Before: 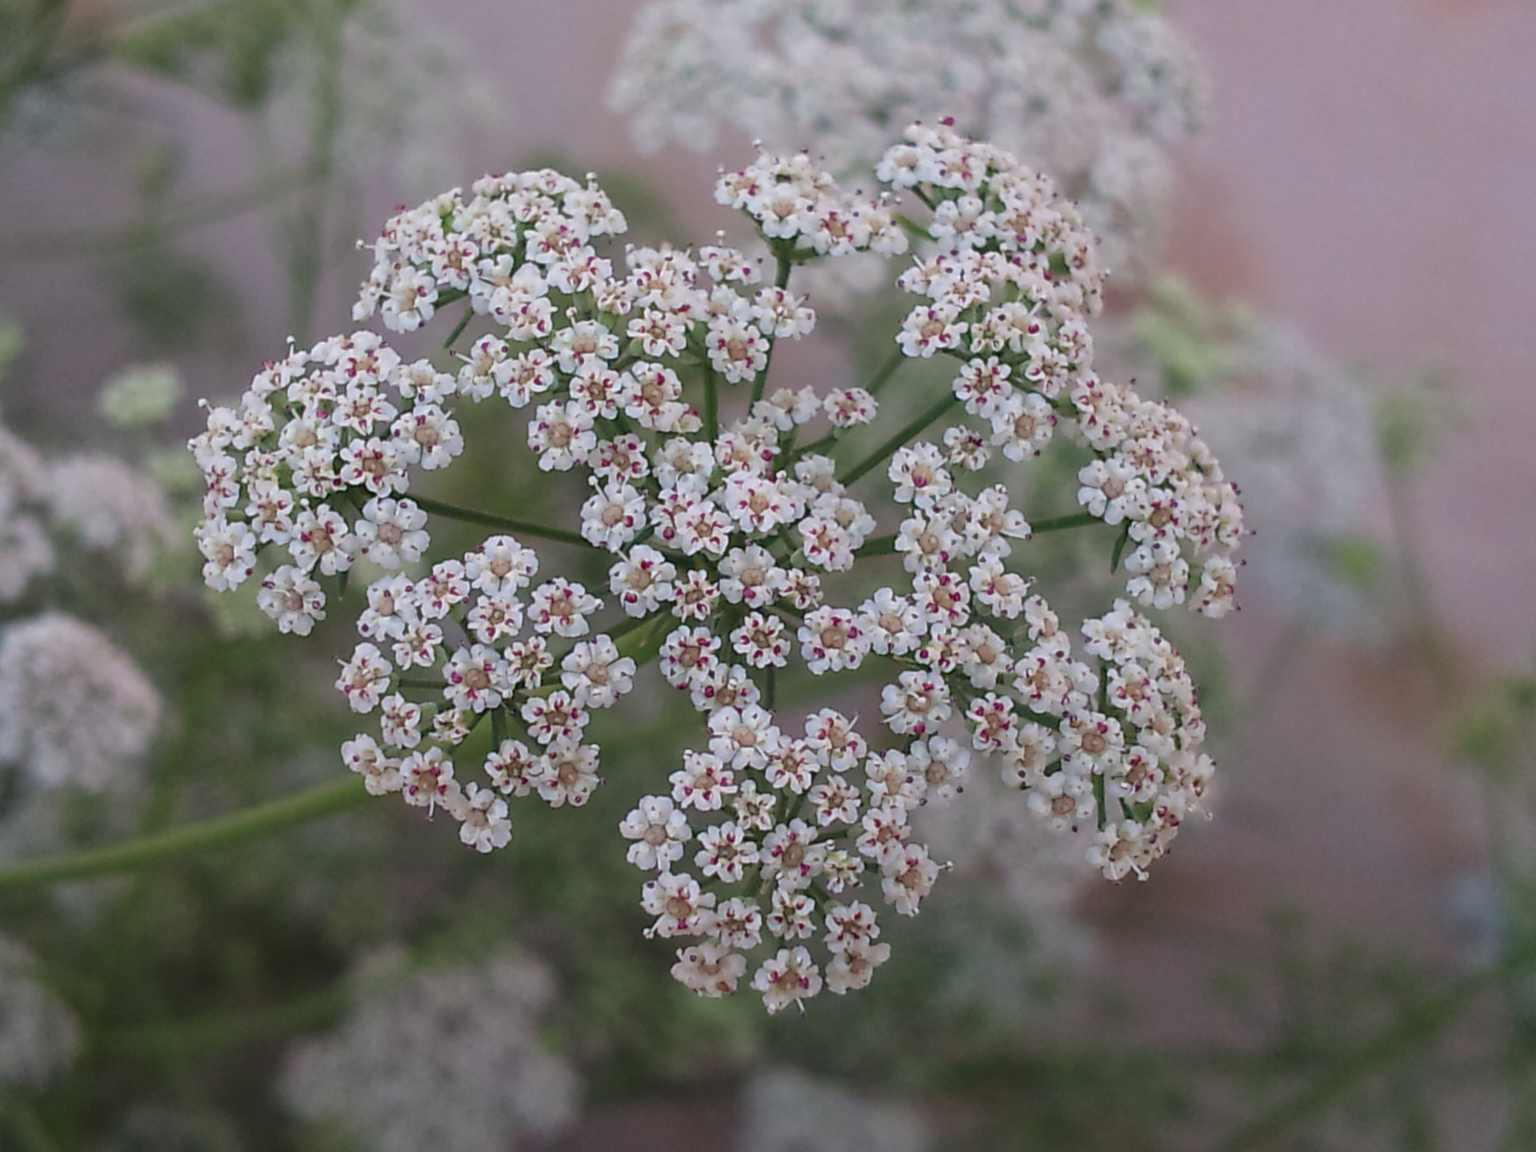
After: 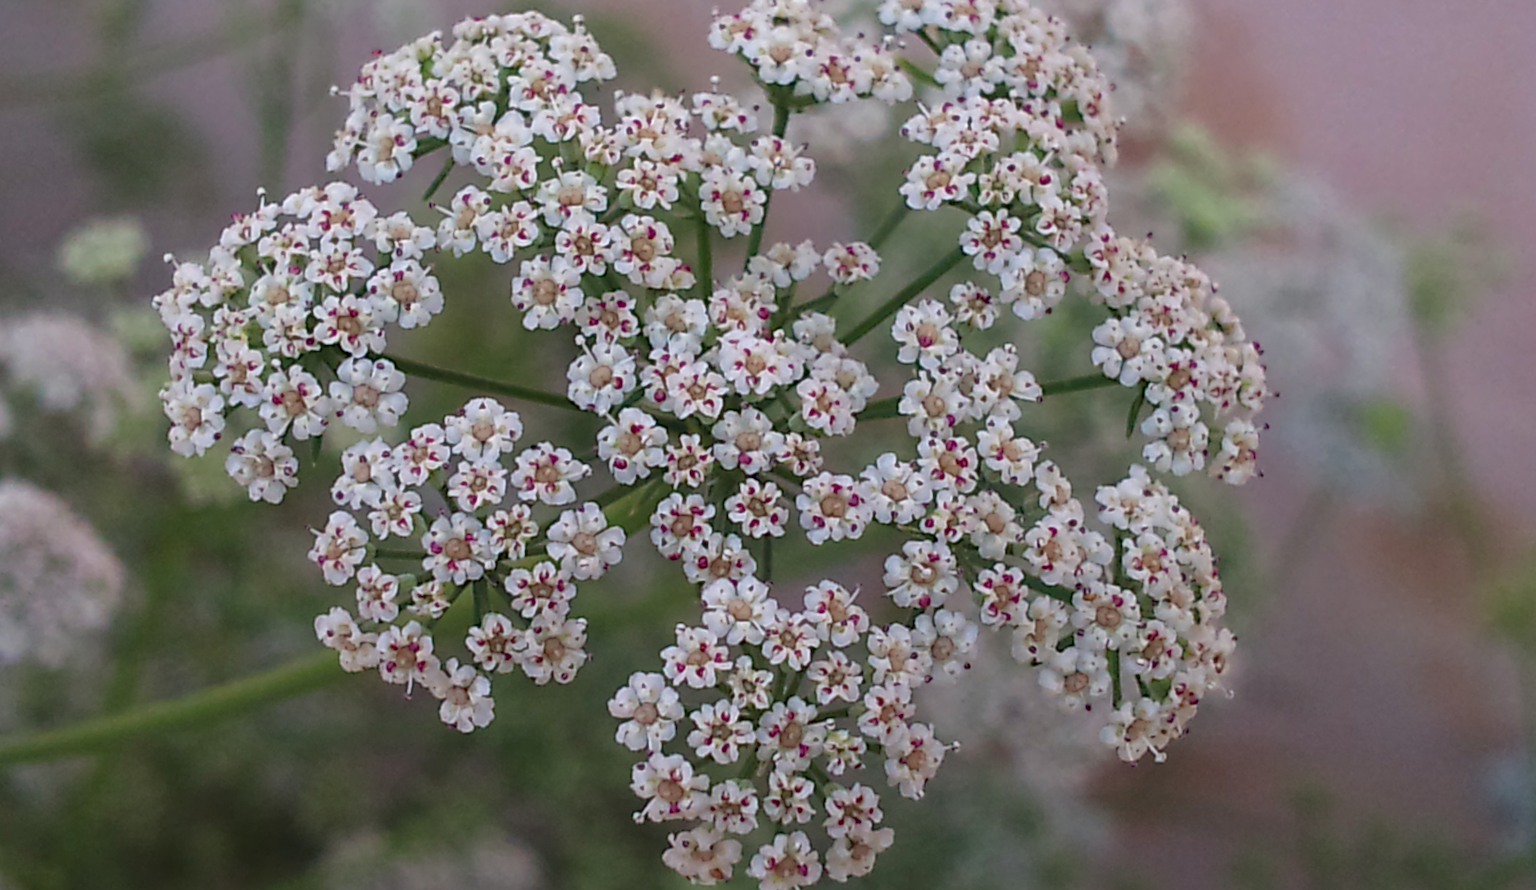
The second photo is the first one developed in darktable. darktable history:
haze removal: compatibility mode true, adaptive false
crop and rotate: left 2.822%, top 13.802%, right 2.372%, bottom 12.877%
